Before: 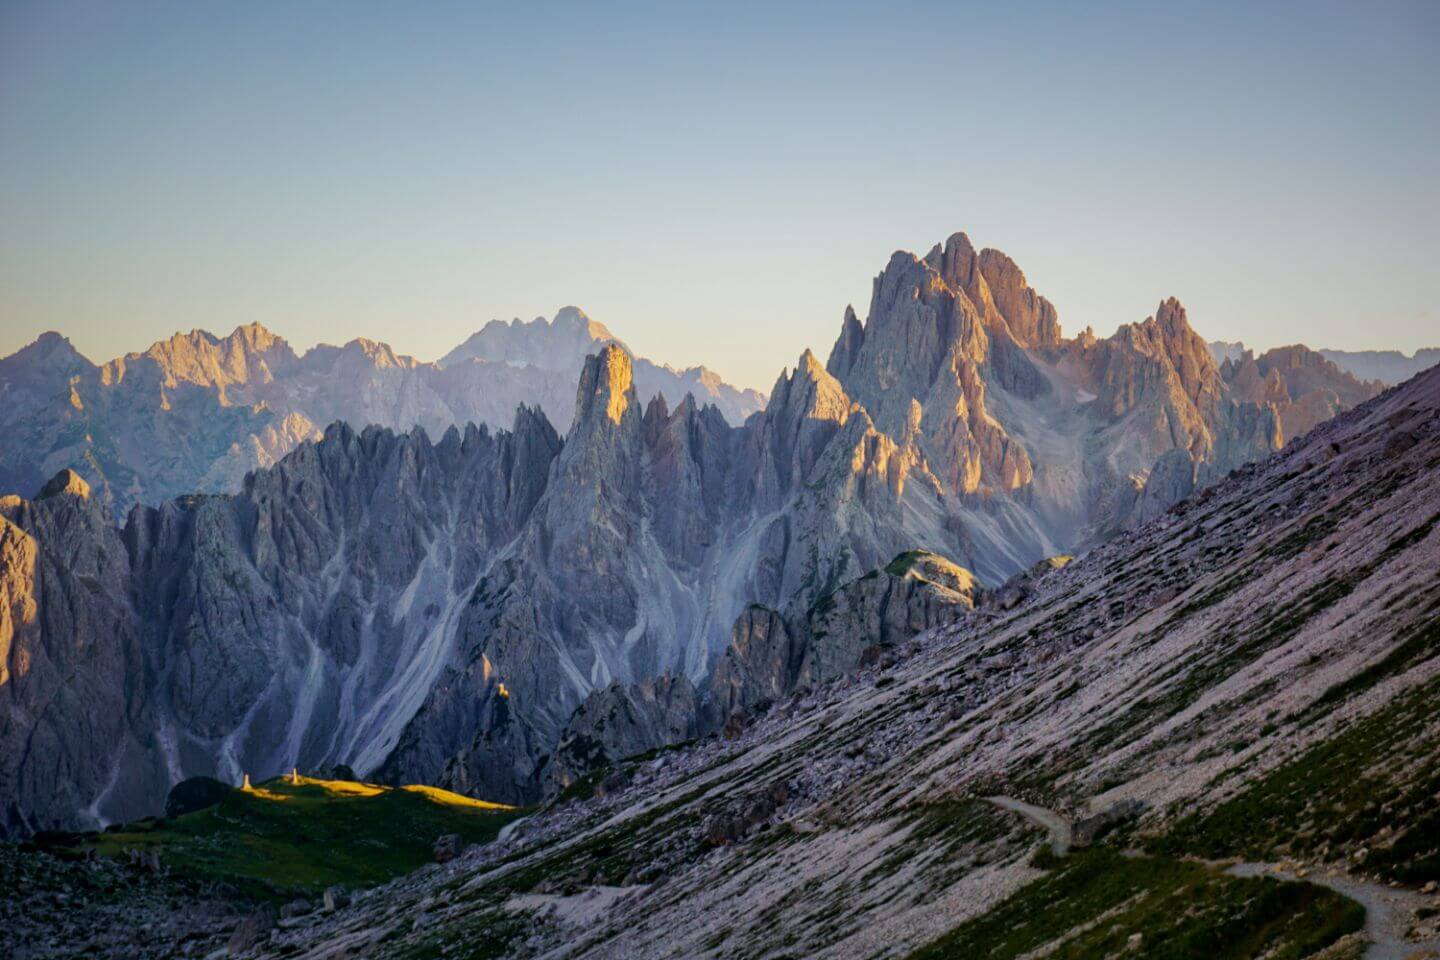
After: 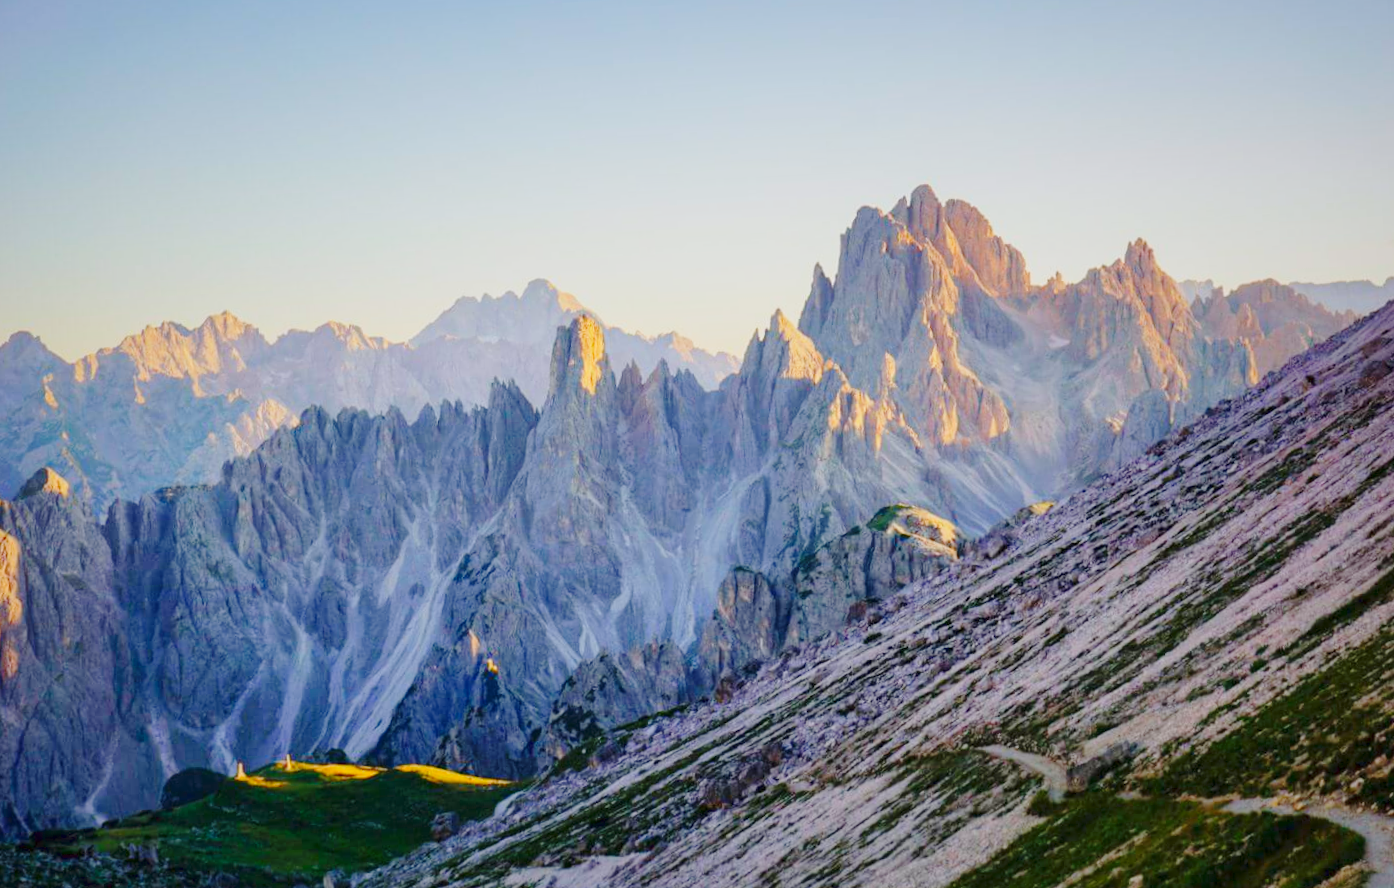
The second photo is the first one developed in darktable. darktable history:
color balance rgb: contrast -30%
rotate and perspective: rotation -3°, crop left 0.031, crop right 0.968, crop top 0.07, crop bottom 0.93
base curve: curves: ch0 [(0, 0) (0.028, 0.03) (0.121, 0.232) (0.46, 0.748) (0.859, 0.968) (1, 1)], preserve colors none
